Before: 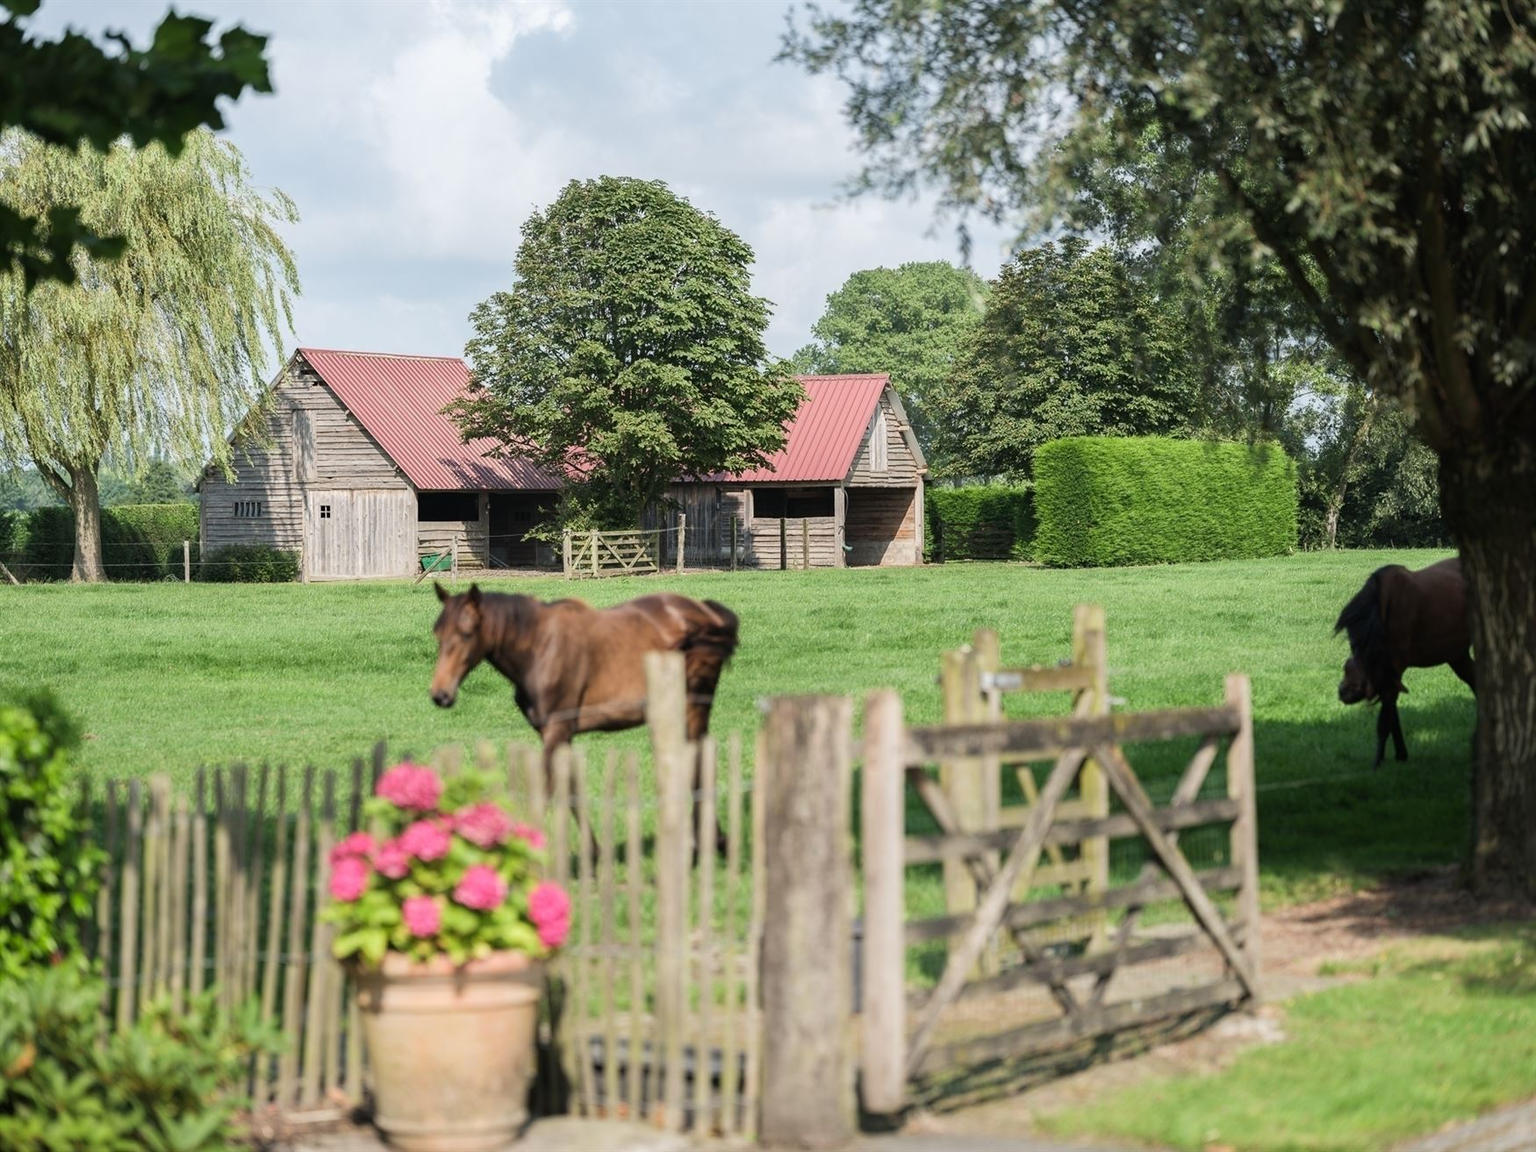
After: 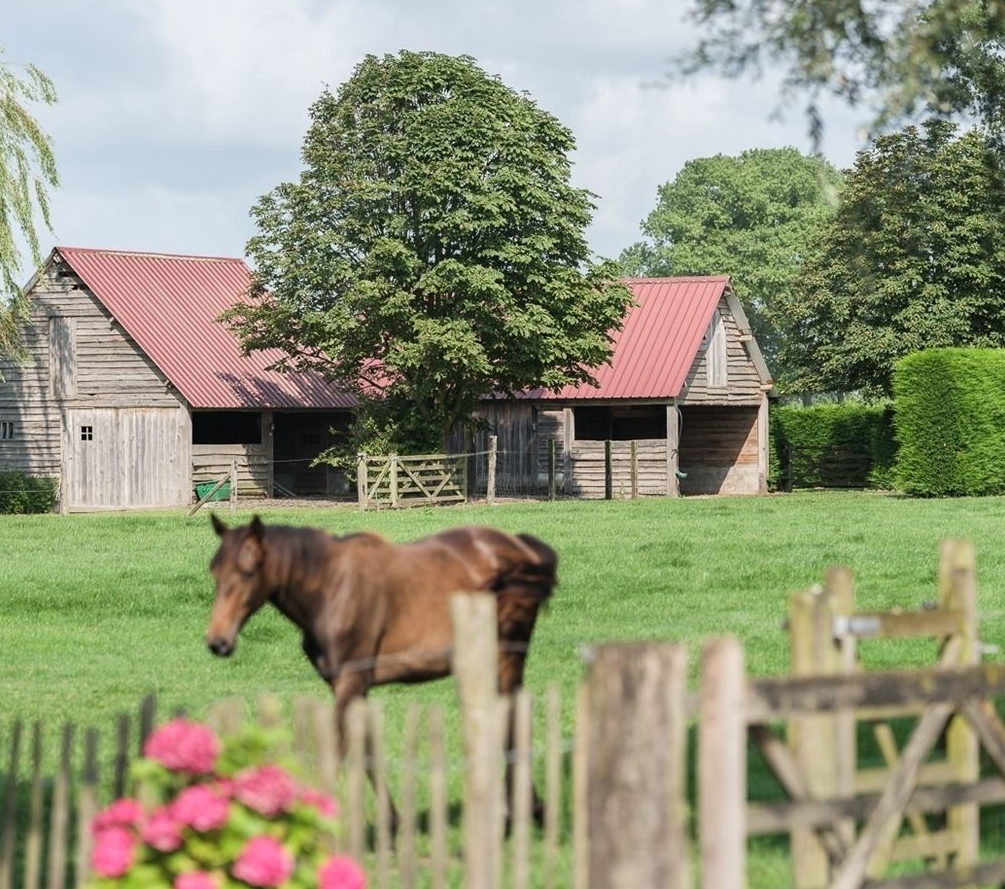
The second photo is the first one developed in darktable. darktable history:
crop: left 16.255%, top 11.466%, right 26.282%, bottom 20.797%
